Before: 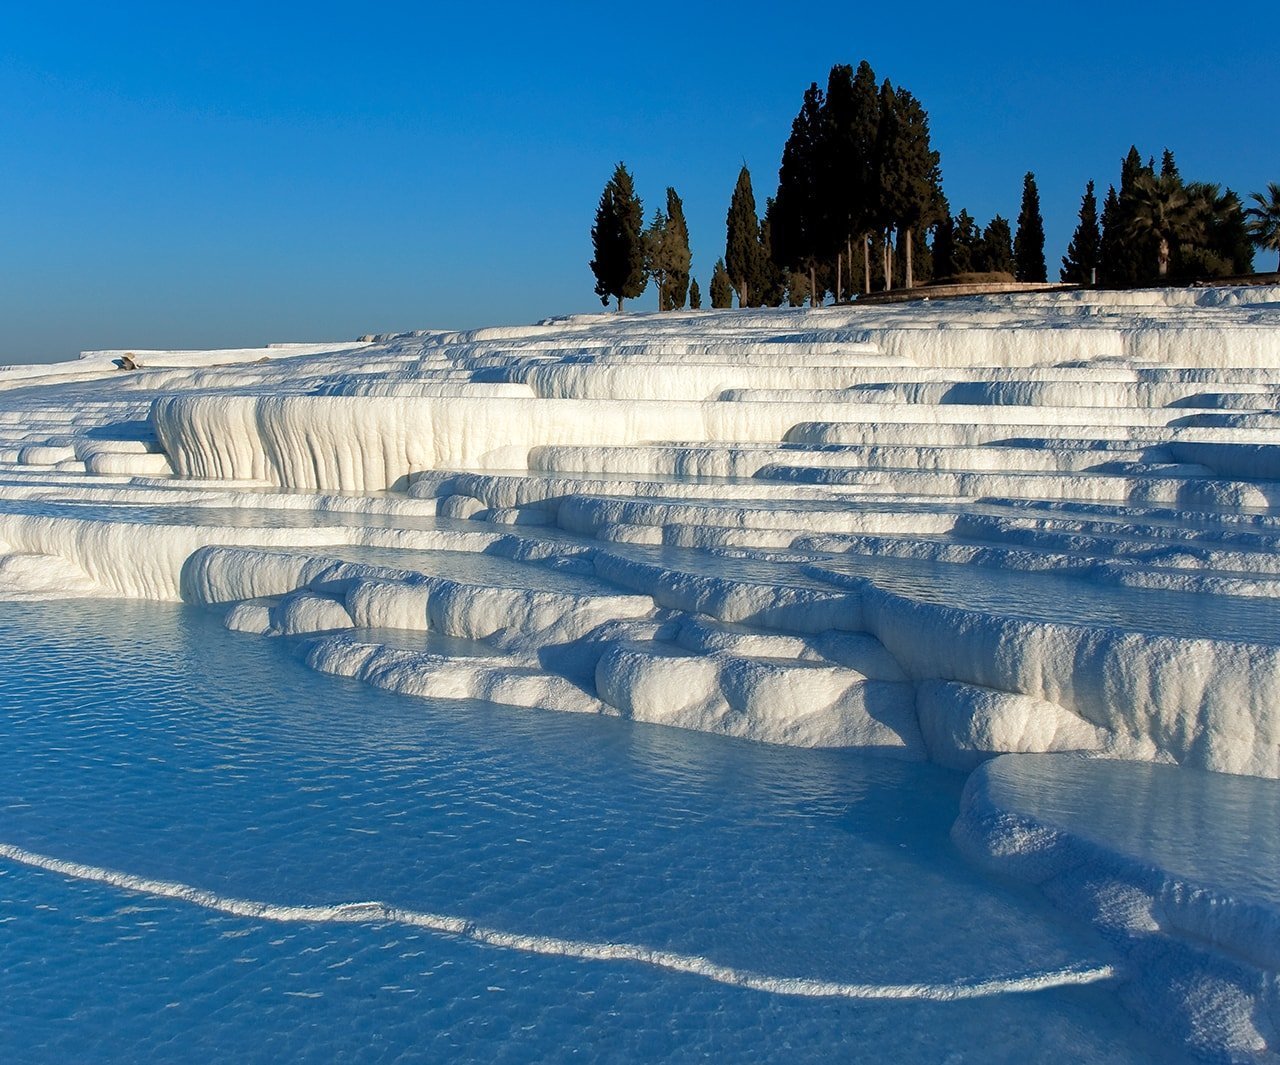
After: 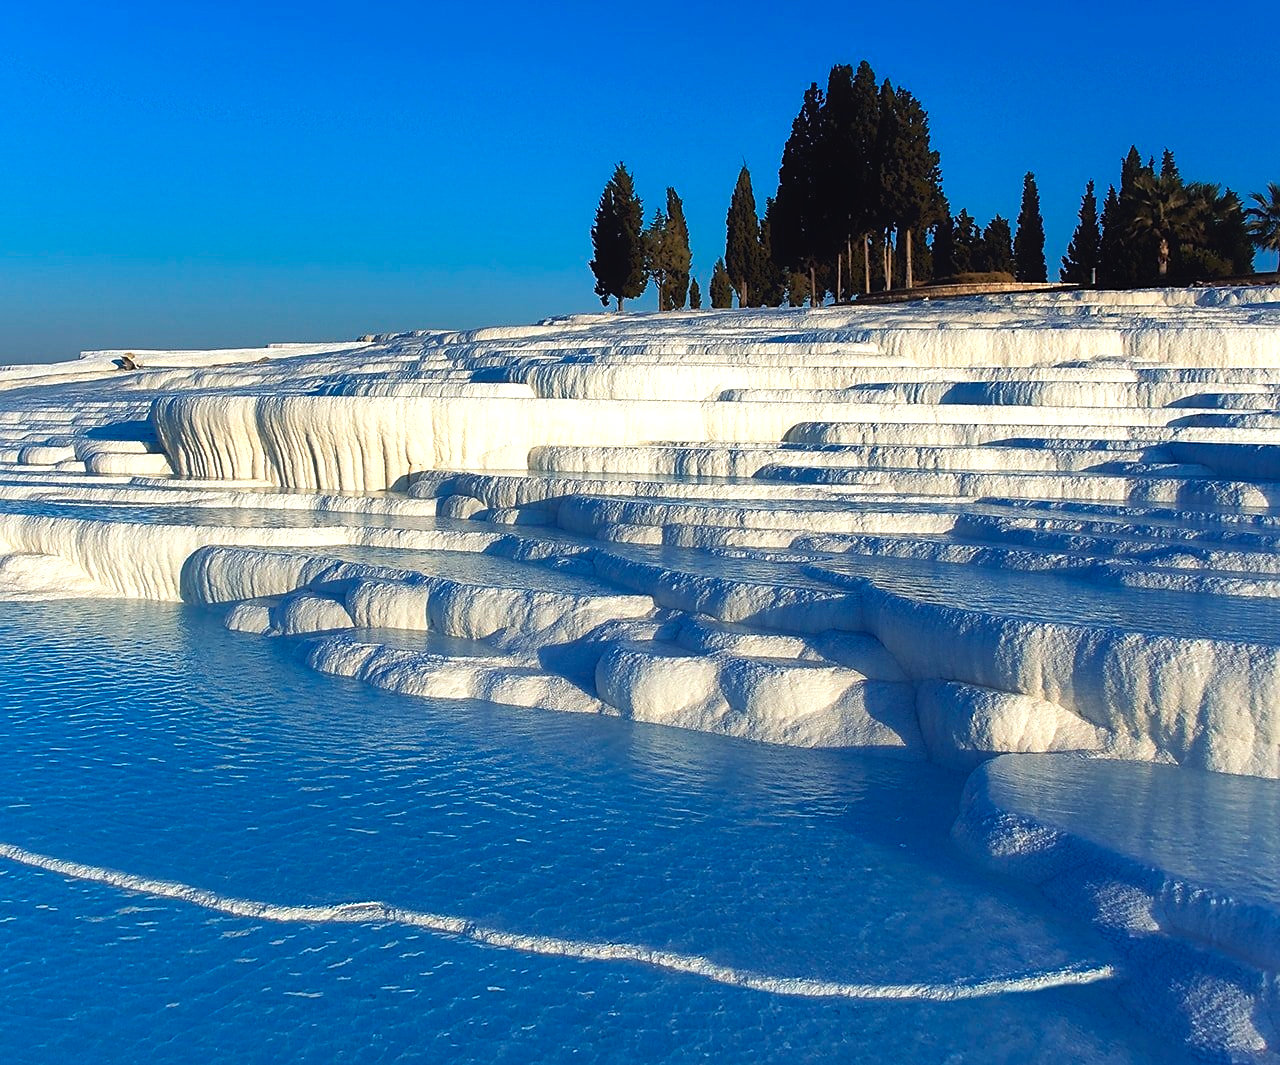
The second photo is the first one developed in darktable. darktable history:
shadows and highlights: shadows 40.17, highlights -52.39, low approximation 0.01, soften with gaussian
exposure: black level correction -0.004, exposure 0.056 EV, compensate exposure bias true, compensate highlight preservation false
sharpen: radius 1.854, amount 0.414, threshold 1.563
contrast equalizer: octaves 7, y [[0.5, 0.488, 0.462, 0.461, 0.491, 0.5], [0.5 ×6], [0.5 ×6], [0 ×6], [0 ×6]]
color balance rgb: shadows lift › luminance -21.669%, shadows lift › chroma 6.521%, shadows lift › hue 271.68°, perceptual saturation grading › global saturation 30.408%, perceptual brilliance grading › highlights 9.559%, perceptual brilliance grading › shadows -4.639%, global vibrance 14.927%
